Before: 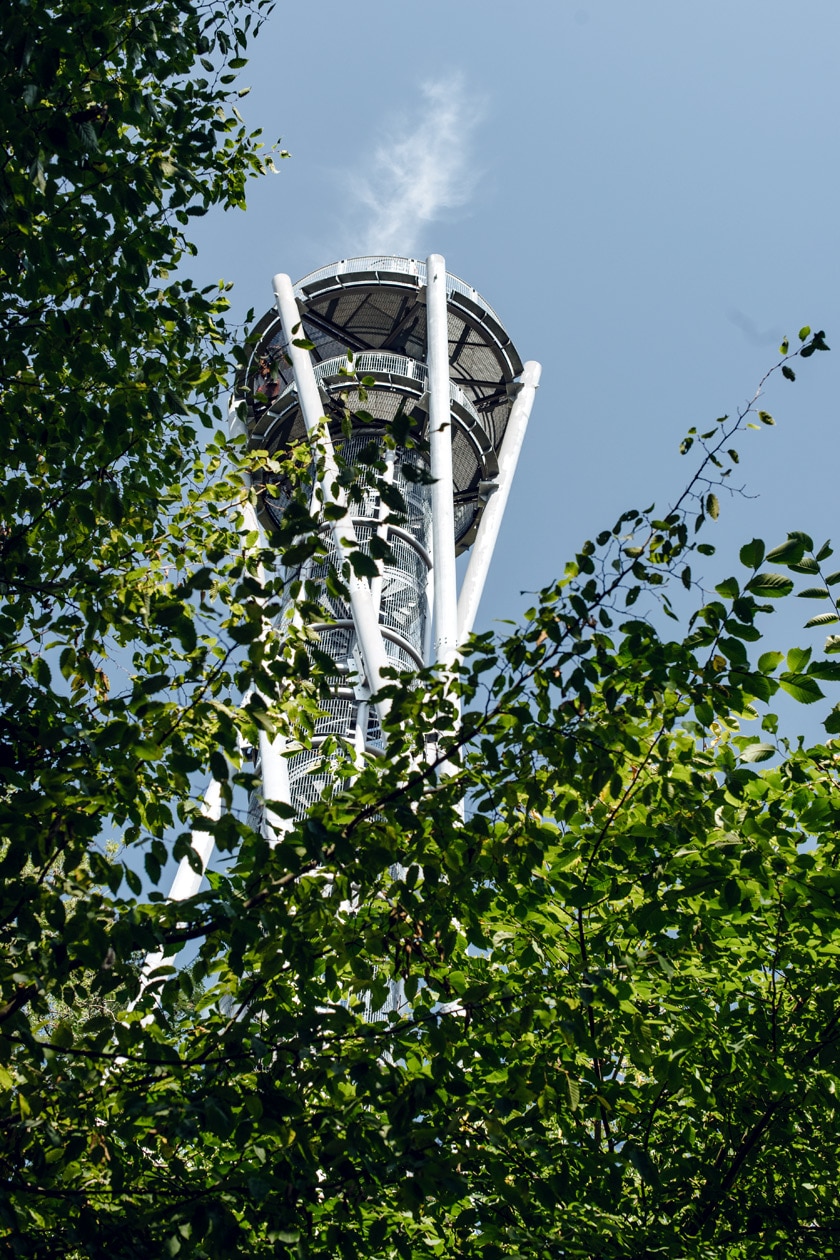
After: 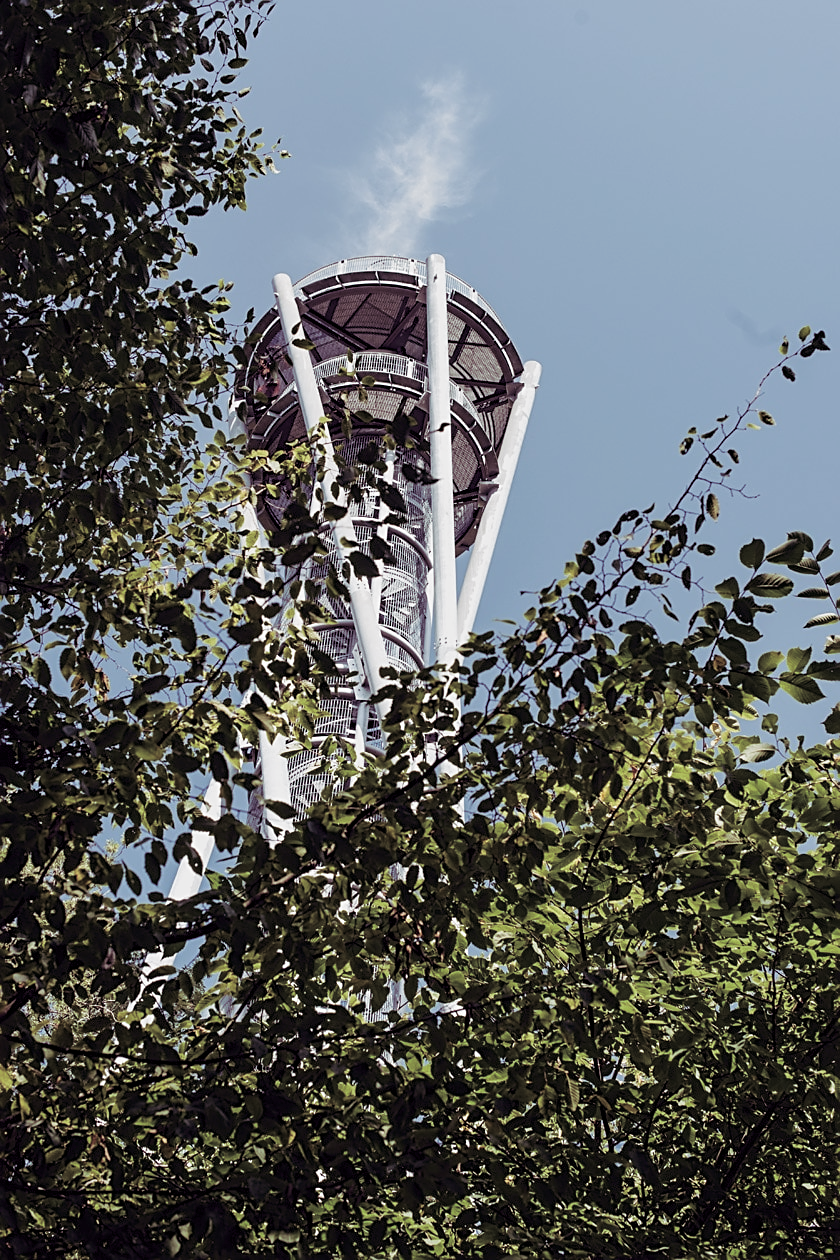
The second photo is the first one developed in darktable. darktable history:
sharpen: on, module defaults
color balance rgb: shadows lift › chroma 1%, shadows lift › hue 113°, highlights gain › chroma 0.2%, highlights gain › hue 333°, perceptual saturation grading › global saturation 20%, perceptual saturation grading › highlights -50%, perceptual saturation grading › shadows 25%, contrast -10%
split-toning: shadows › hue 316.8°, shadows › saturation 0.47, highlights › hue 201.6°, highlights › saturation 0, balance -41.97, compress 28.01%
tone equalizer: -8 EV 0.06 EV, smoothing diameter 25%, edges refinement/feathering 10, preserve details guided filter
